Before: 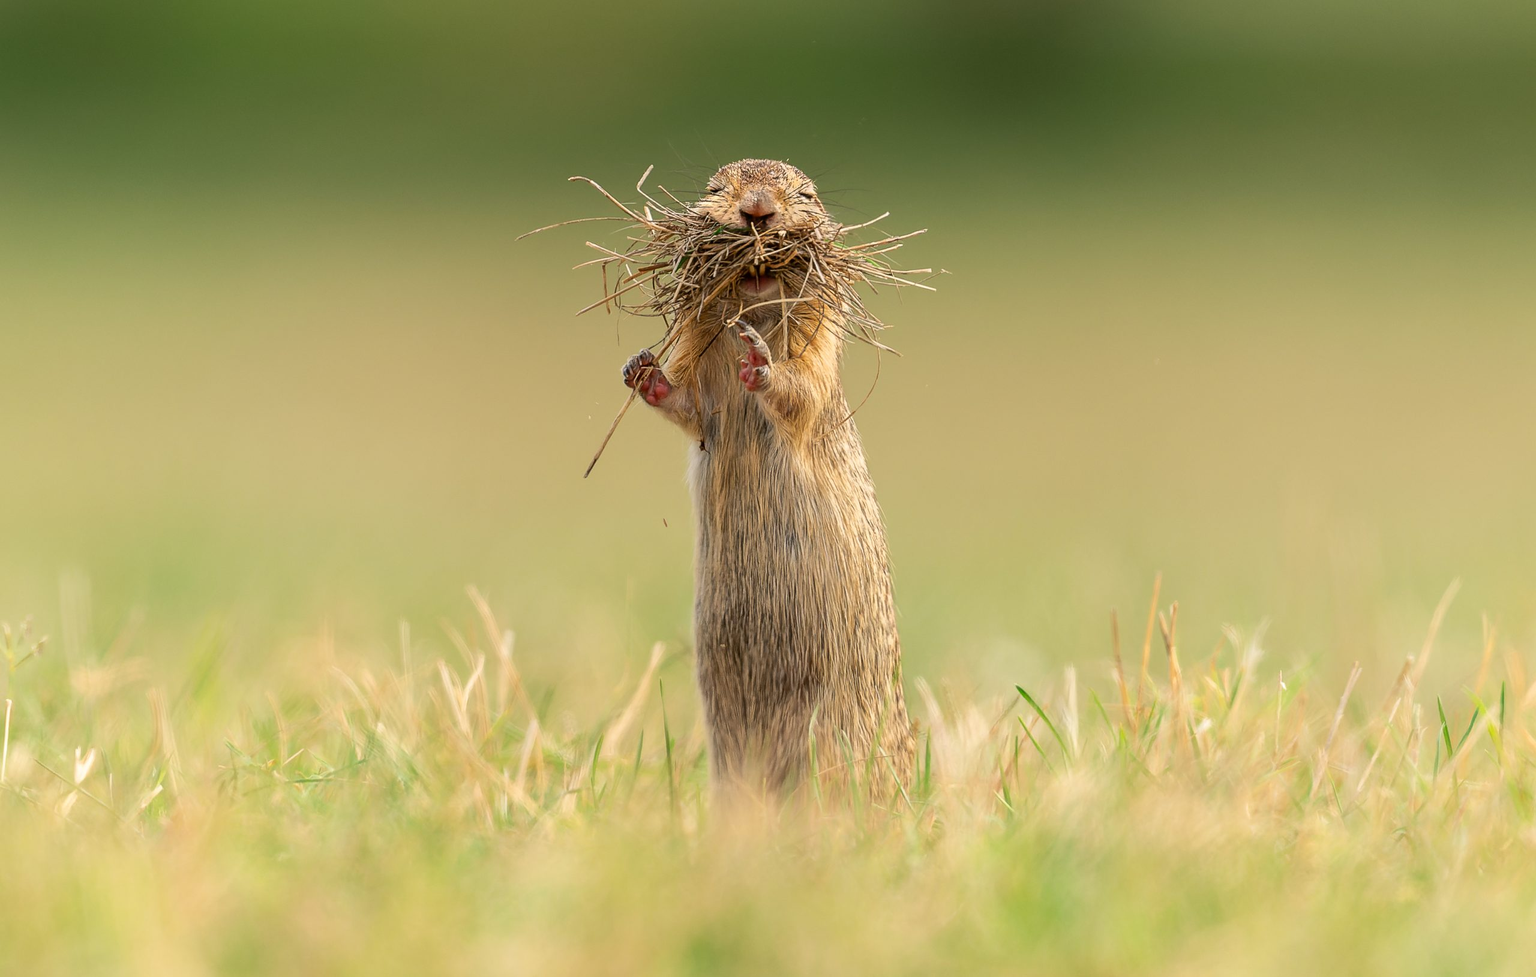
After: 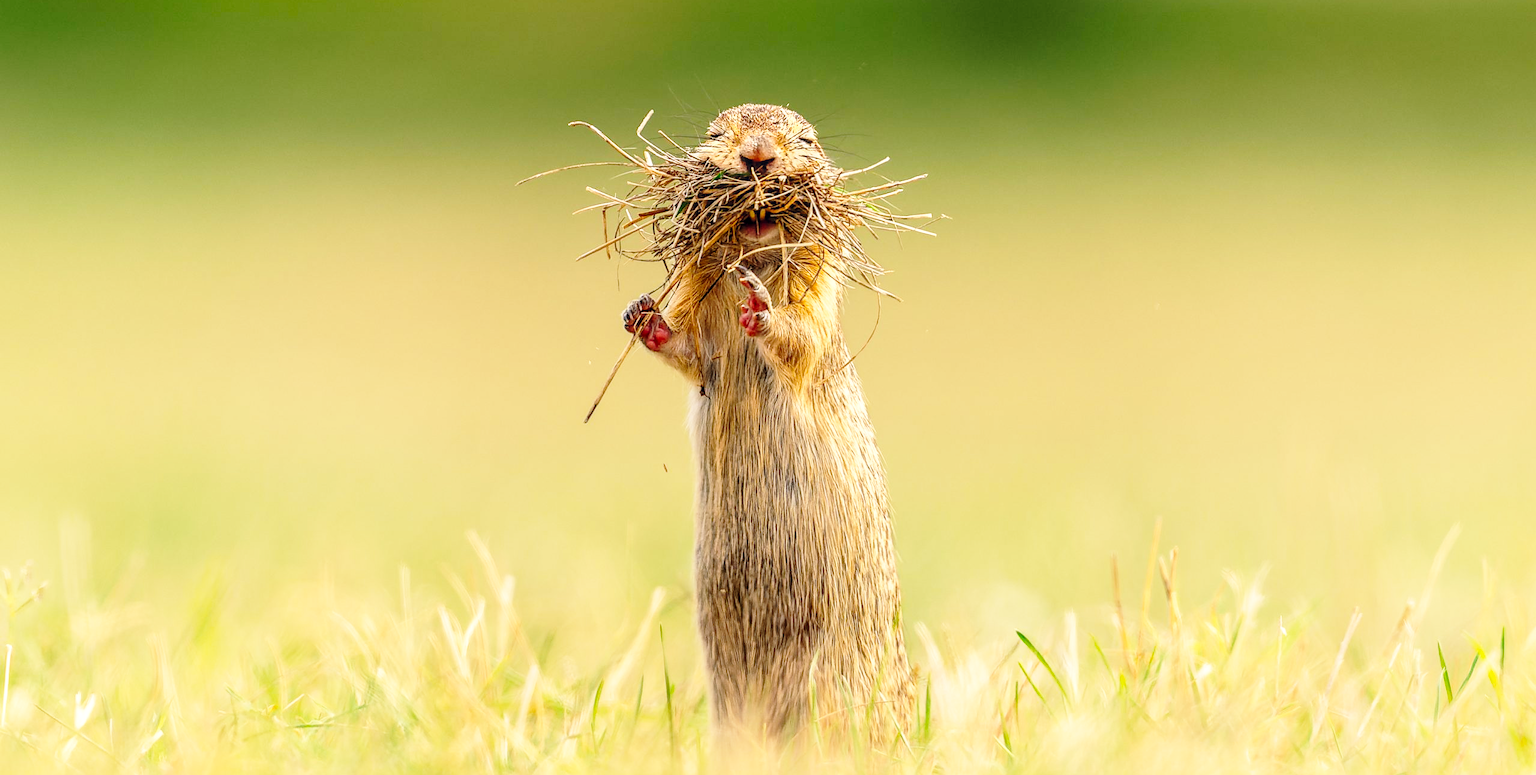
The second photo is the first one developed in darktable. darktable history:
local contrast: on, module defaults
crop and rotate: top 5.667%, bottom 14.937%
color balance rgb: shadows lift › hue 87.51°, highlights gain › chroma 1.62%, highlights gain › hue 55.1°, global offset › chroma 0.06%, global offset › hue 253.66°, linear chroma grading › global chroma 0.5%, perceptual saturation grading › global saturation 16.38%
base curve: curves: ch0 [(0, 0) (0.028, 0.03) (0.121, 0.232) (0.46, 0.748) (0.859, 0.968) (1, 1)], preserve colors none
